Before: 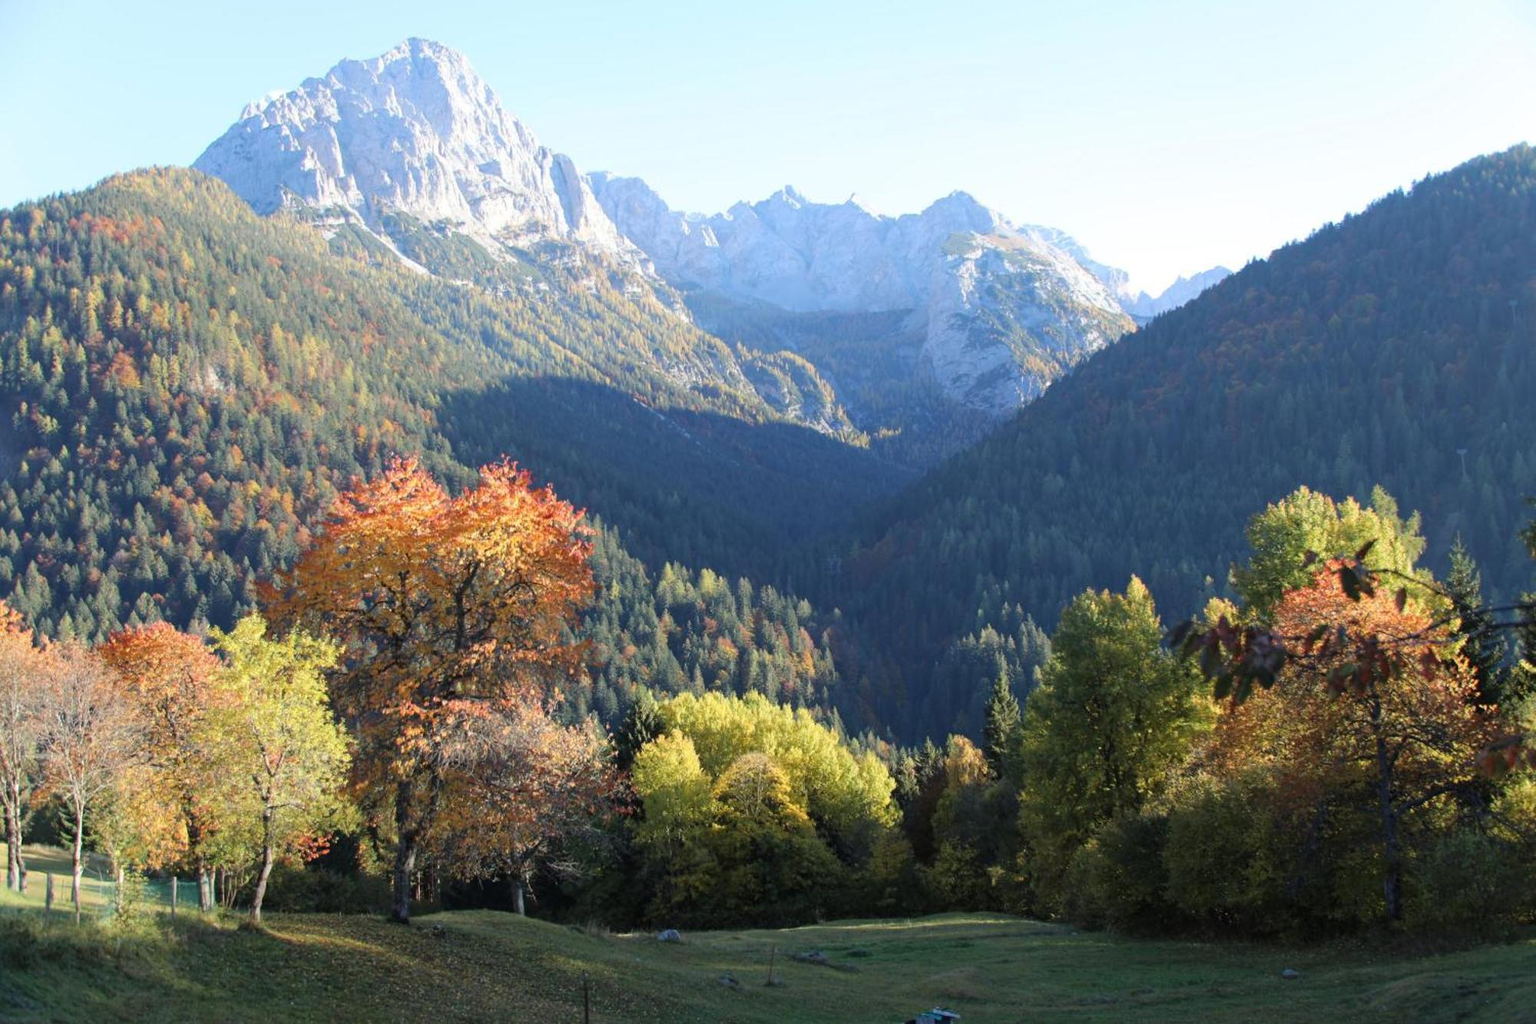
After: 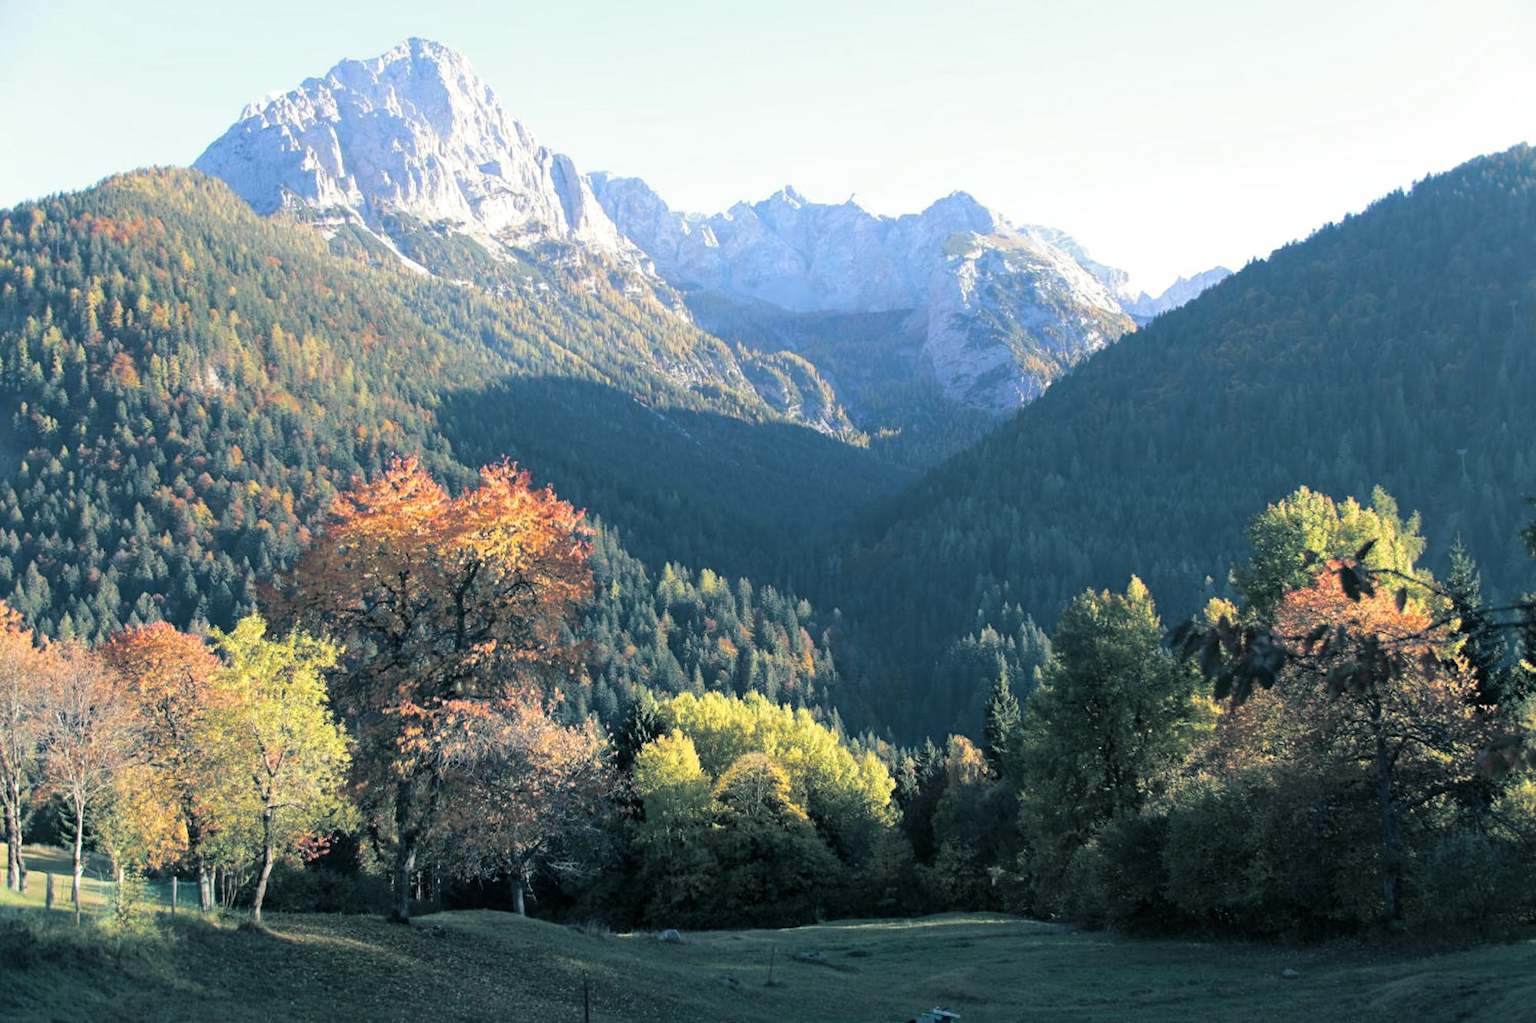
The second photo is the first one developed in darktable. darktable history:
contrast equalizer: octaves 7, y [[0.6 ×6], [0.55 ×6], [0 ×6], [0 ×6], [0 ×6]], mix 0.2
split-toning: shadows › hue 205.2°, shadows › saturation 0.43, highlights › hue 54°, highlights › saturation 0.54
